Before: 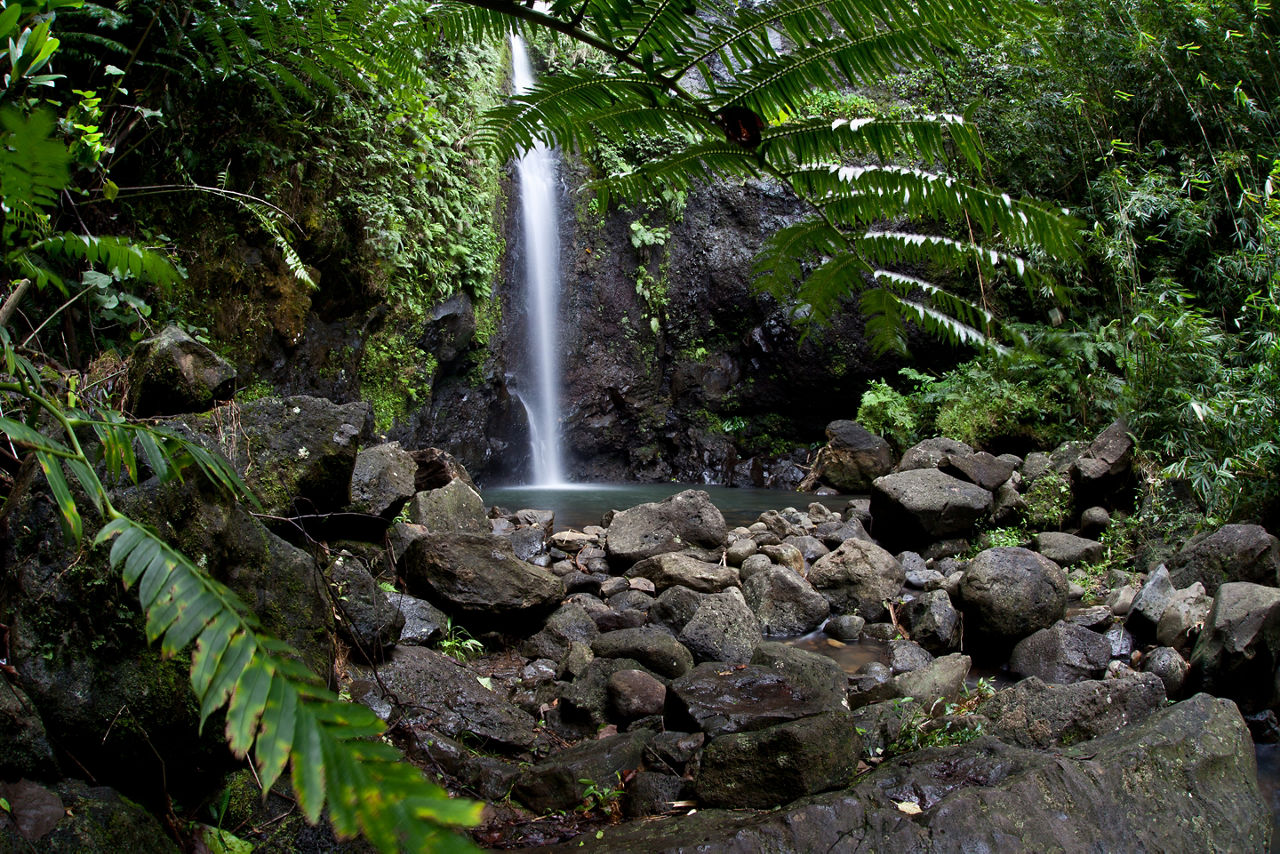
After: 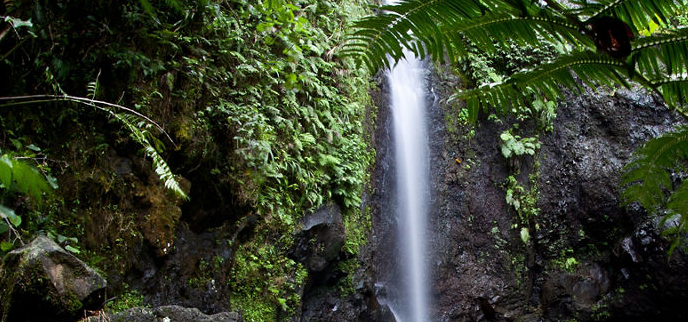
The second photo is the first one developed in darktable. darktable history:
crop: left 10.191%, top 10.589%, right 36.048%, bottom 51.625%
